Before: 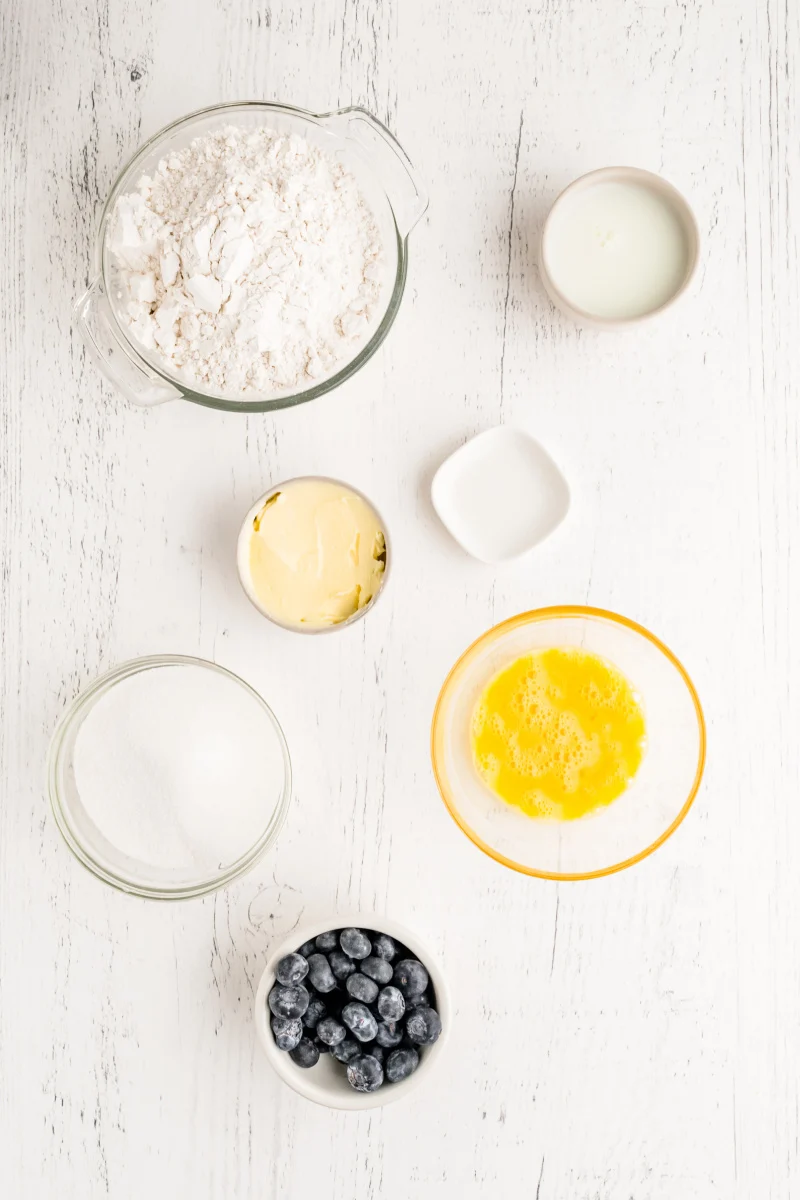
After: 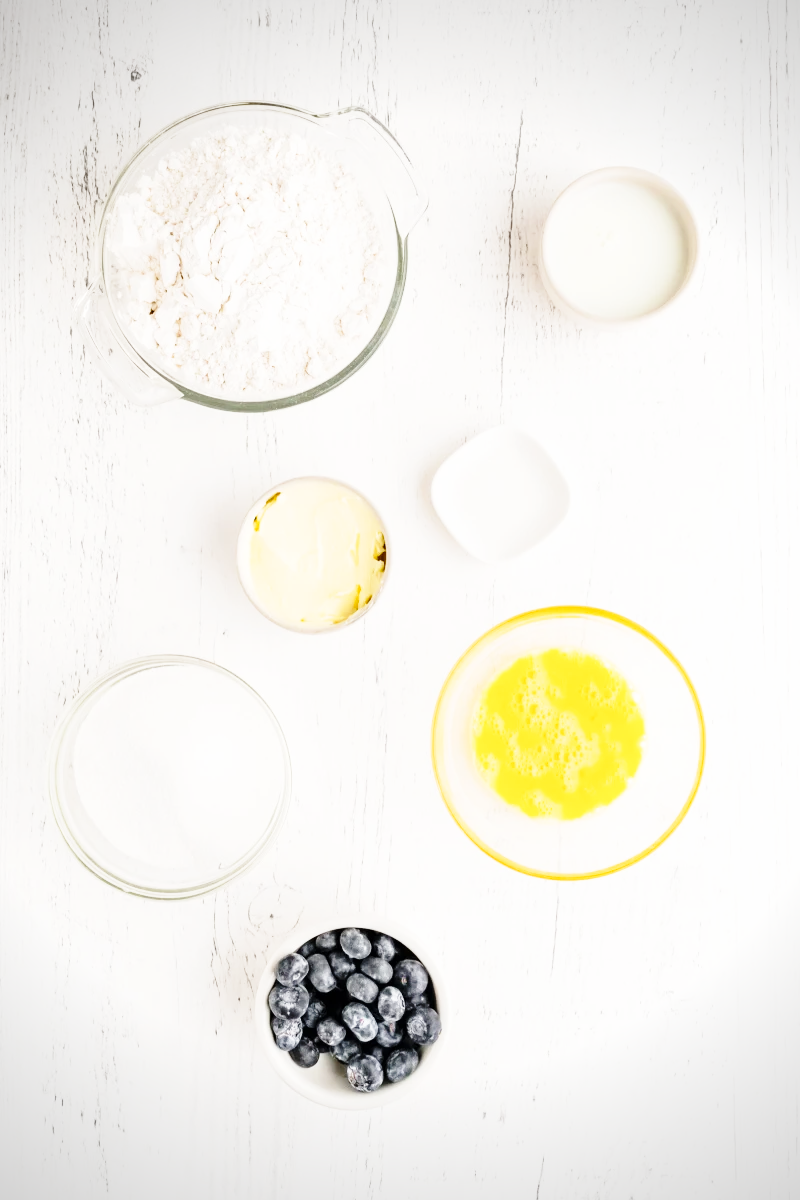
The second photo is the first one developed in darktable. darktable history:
vignetting: fall-off radius 60.92%
base curve: curves: ch0 [(0, 0) (0.028, 0.03) (0.121, 0.232) (0.46, 0.748) (0.859, 0.968) (1, 1)], preserve colors none
